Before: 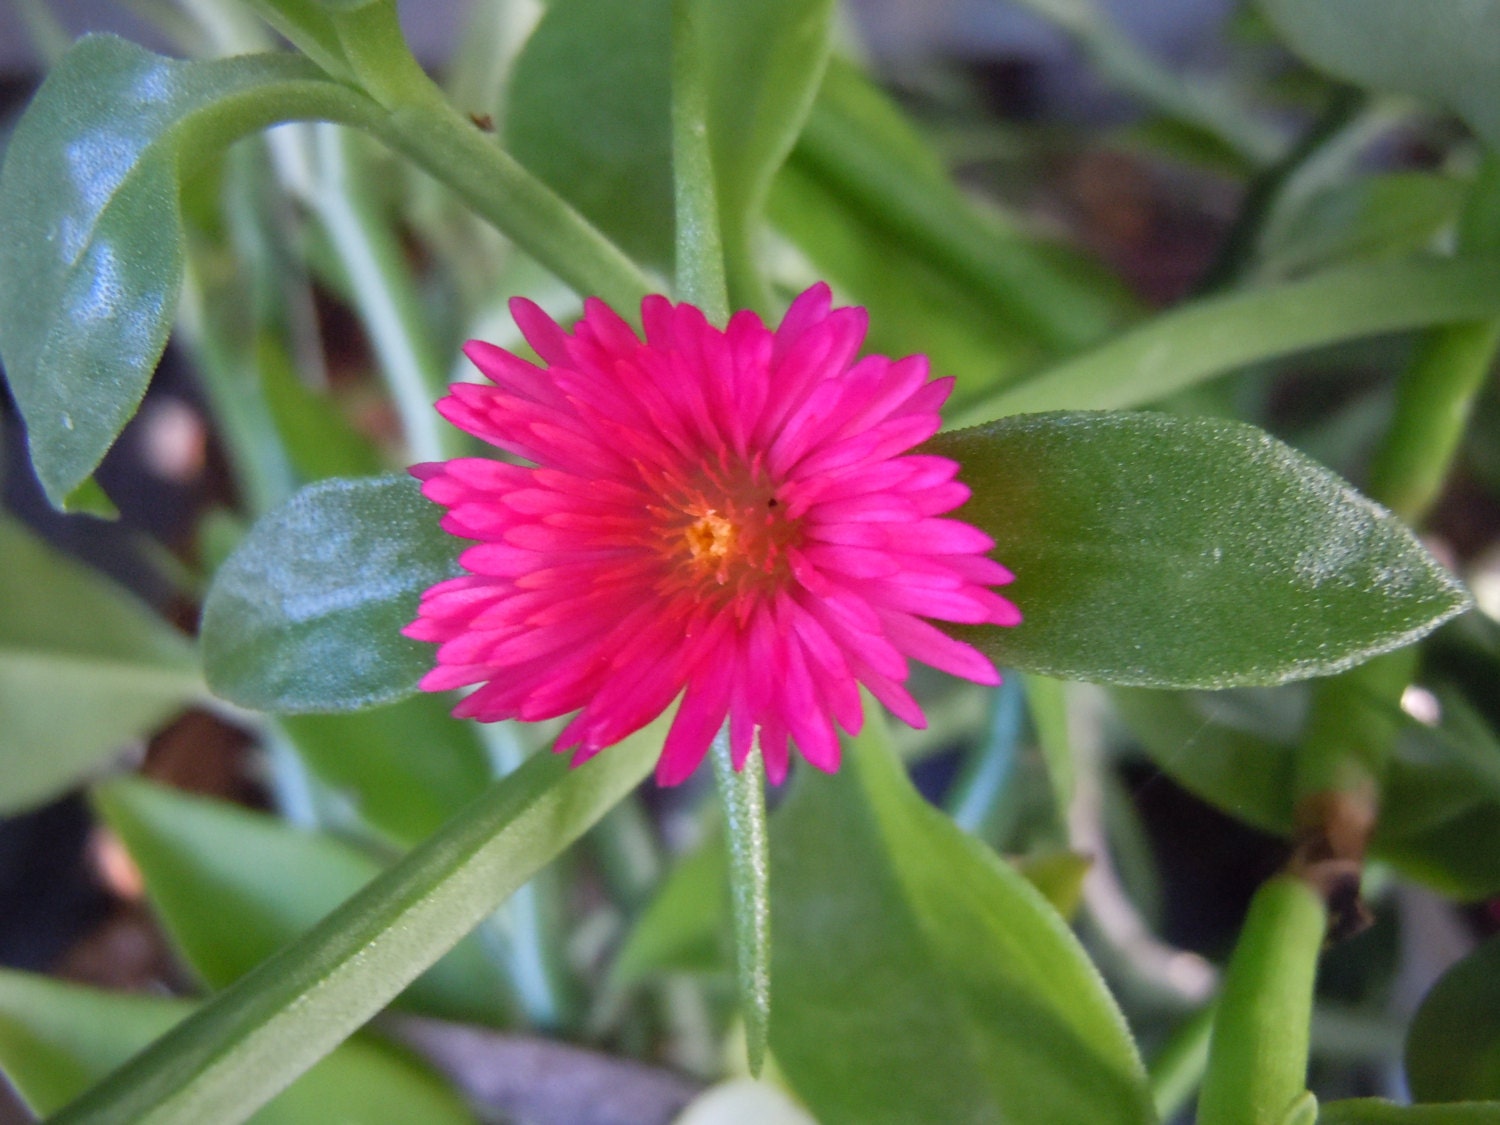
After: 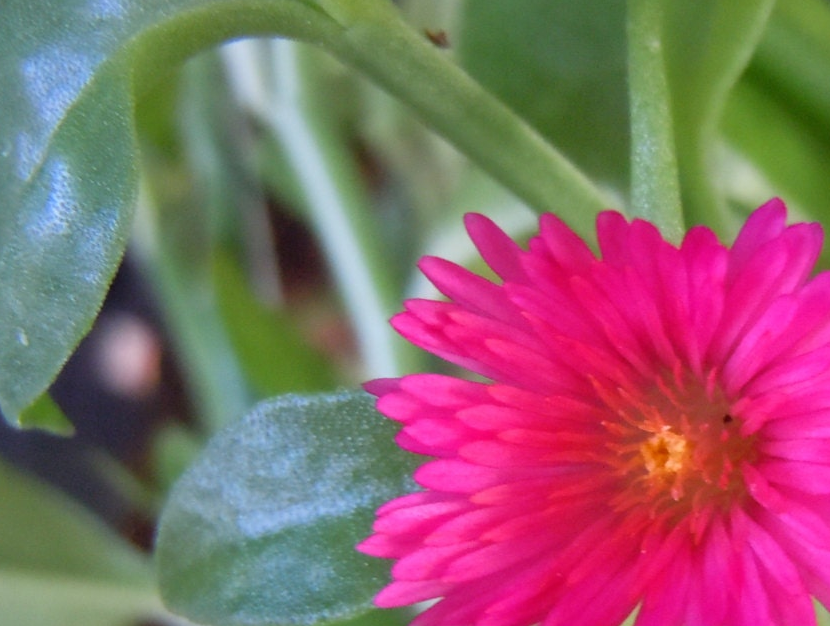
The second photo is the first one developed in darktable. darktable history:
crop and rotate: left 3.055%, top 7.474%, right 41.553%, bottom 36.799%
